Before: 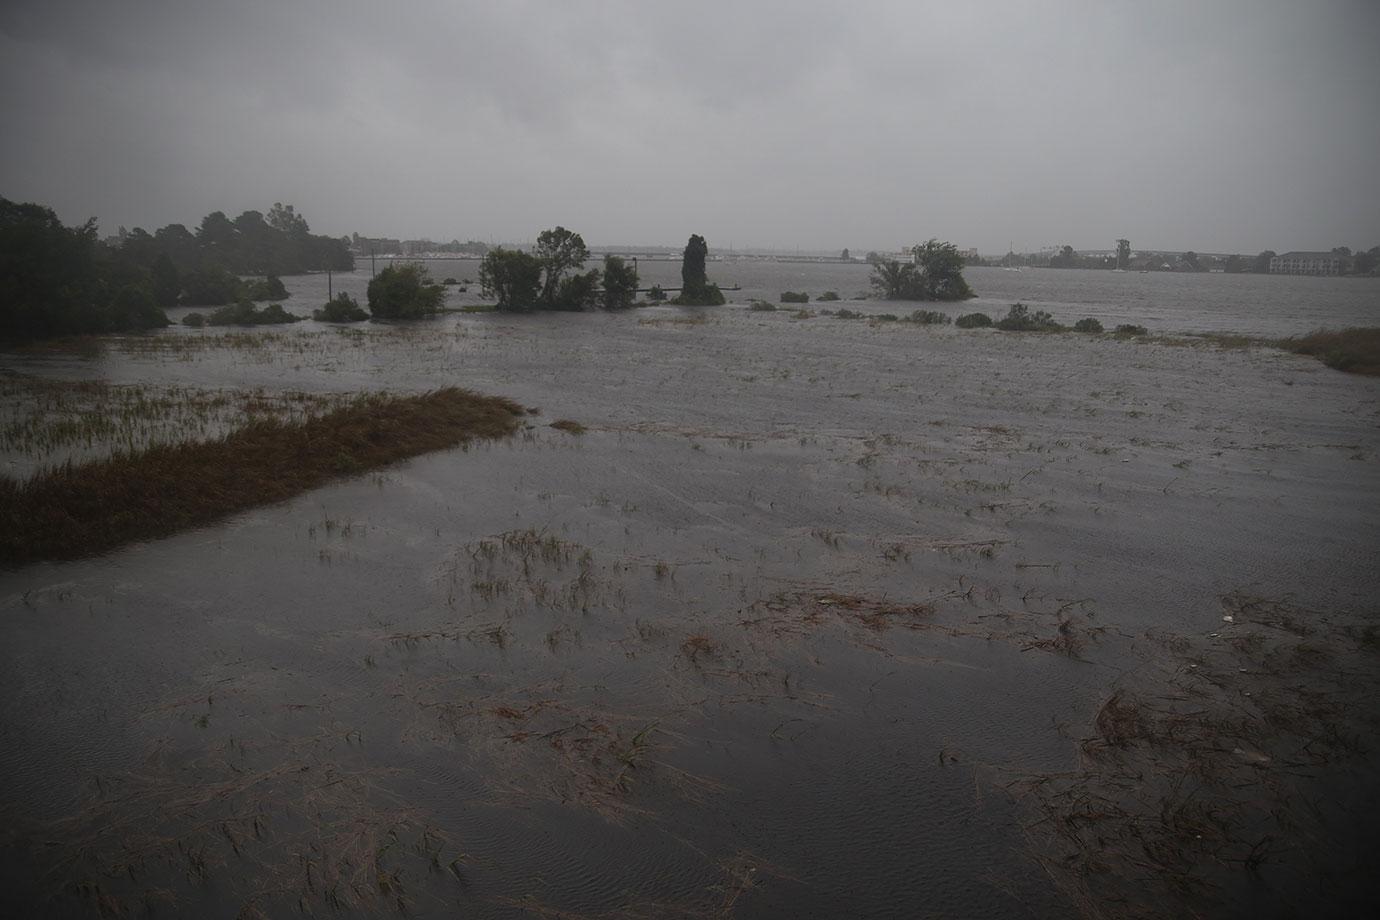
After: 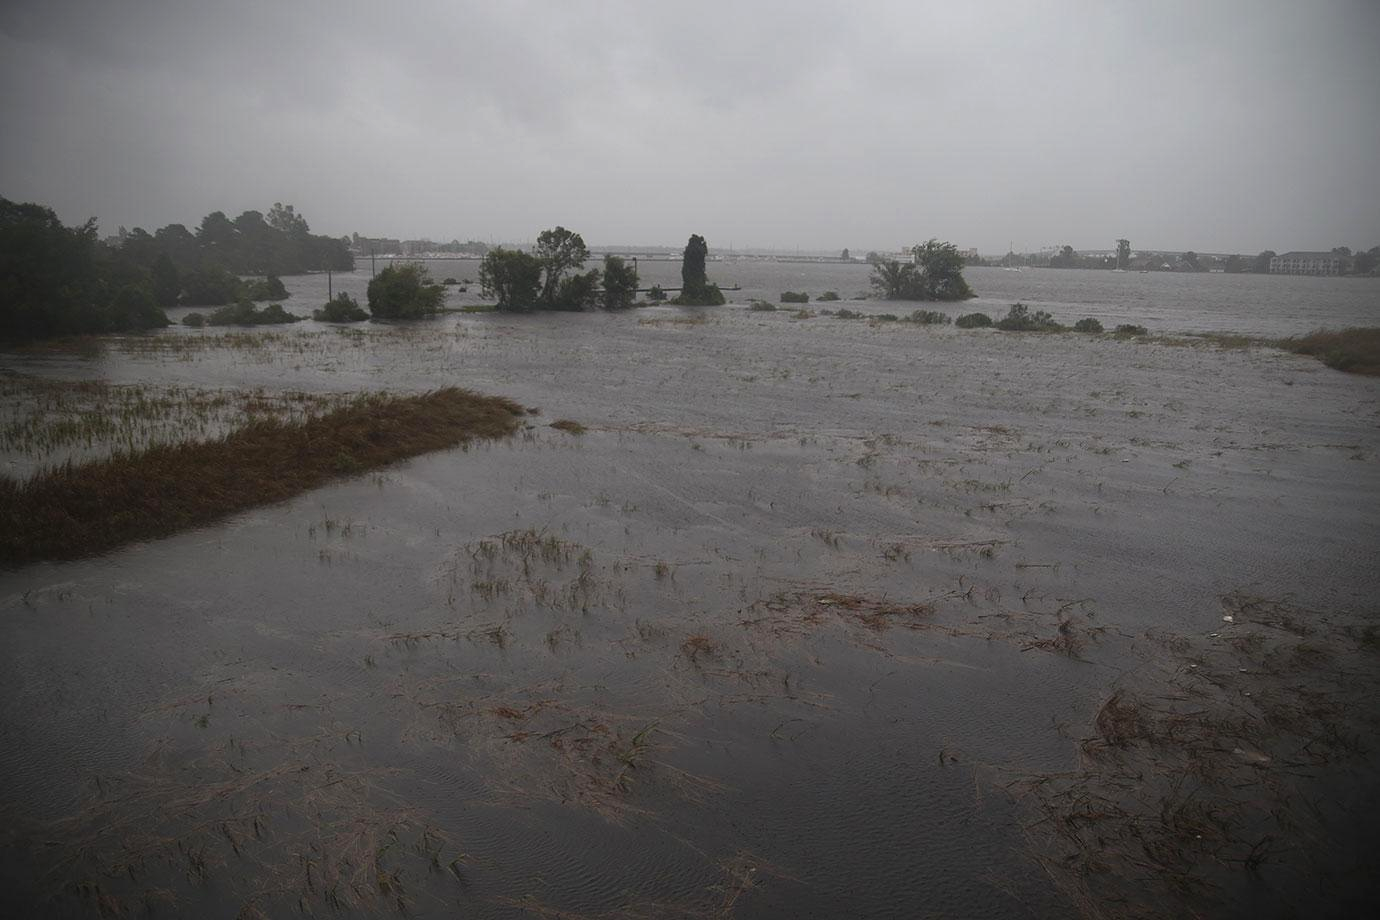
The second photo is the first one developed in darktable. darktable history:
exposure: exposure 0.374 EV, compensate exposure bias true, compensate highlight preservation false
